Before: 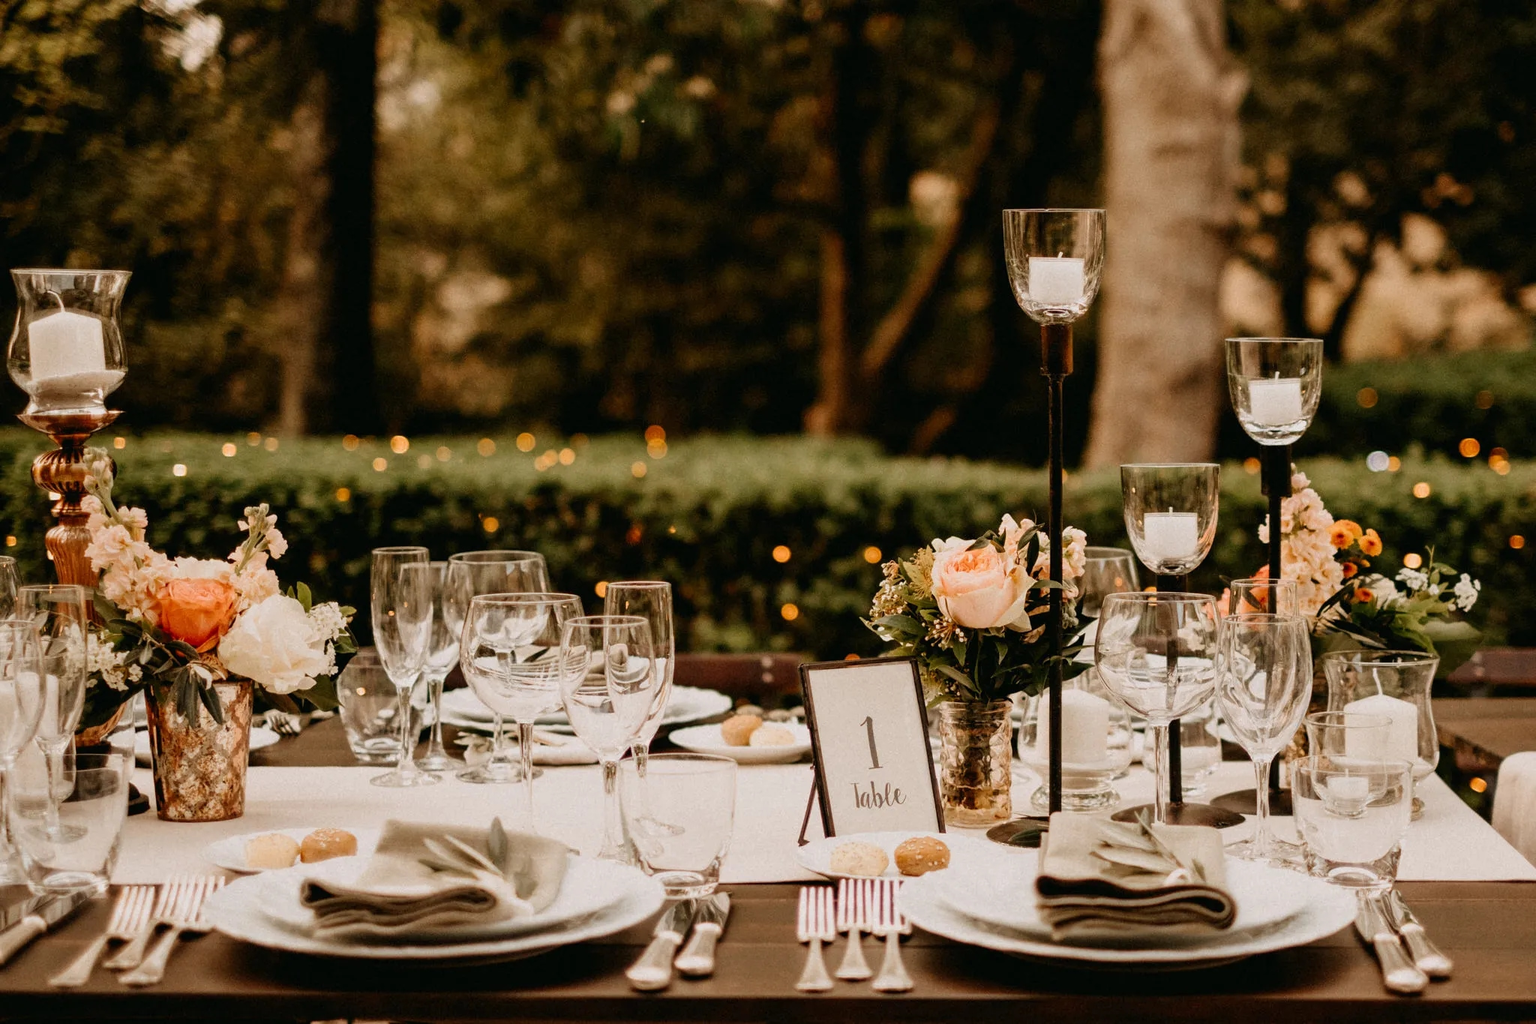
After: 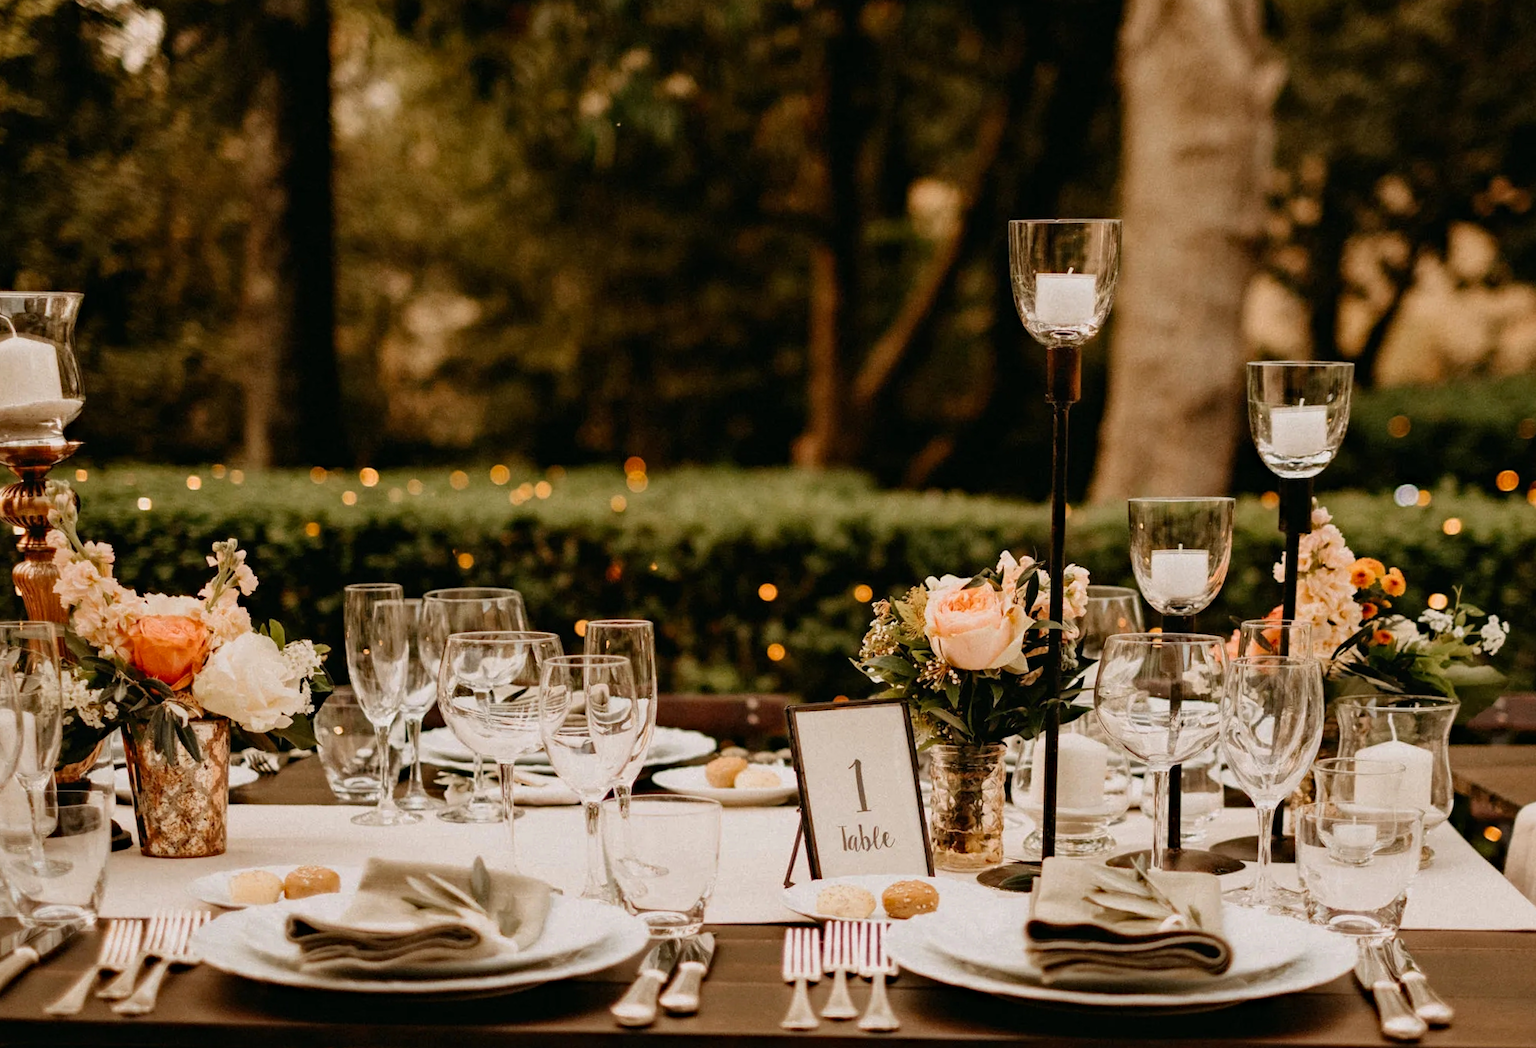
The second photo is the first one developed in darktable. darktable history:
rotate and perspective: rotation 0.074°, lens shift (vertical) 0.096, lens shift (horizontal) -0.041, crop left 0.043, crop right 0.952, crop top 0.024, crop bottom 0.979
haze removal: compatibility mode true, adaptive false
